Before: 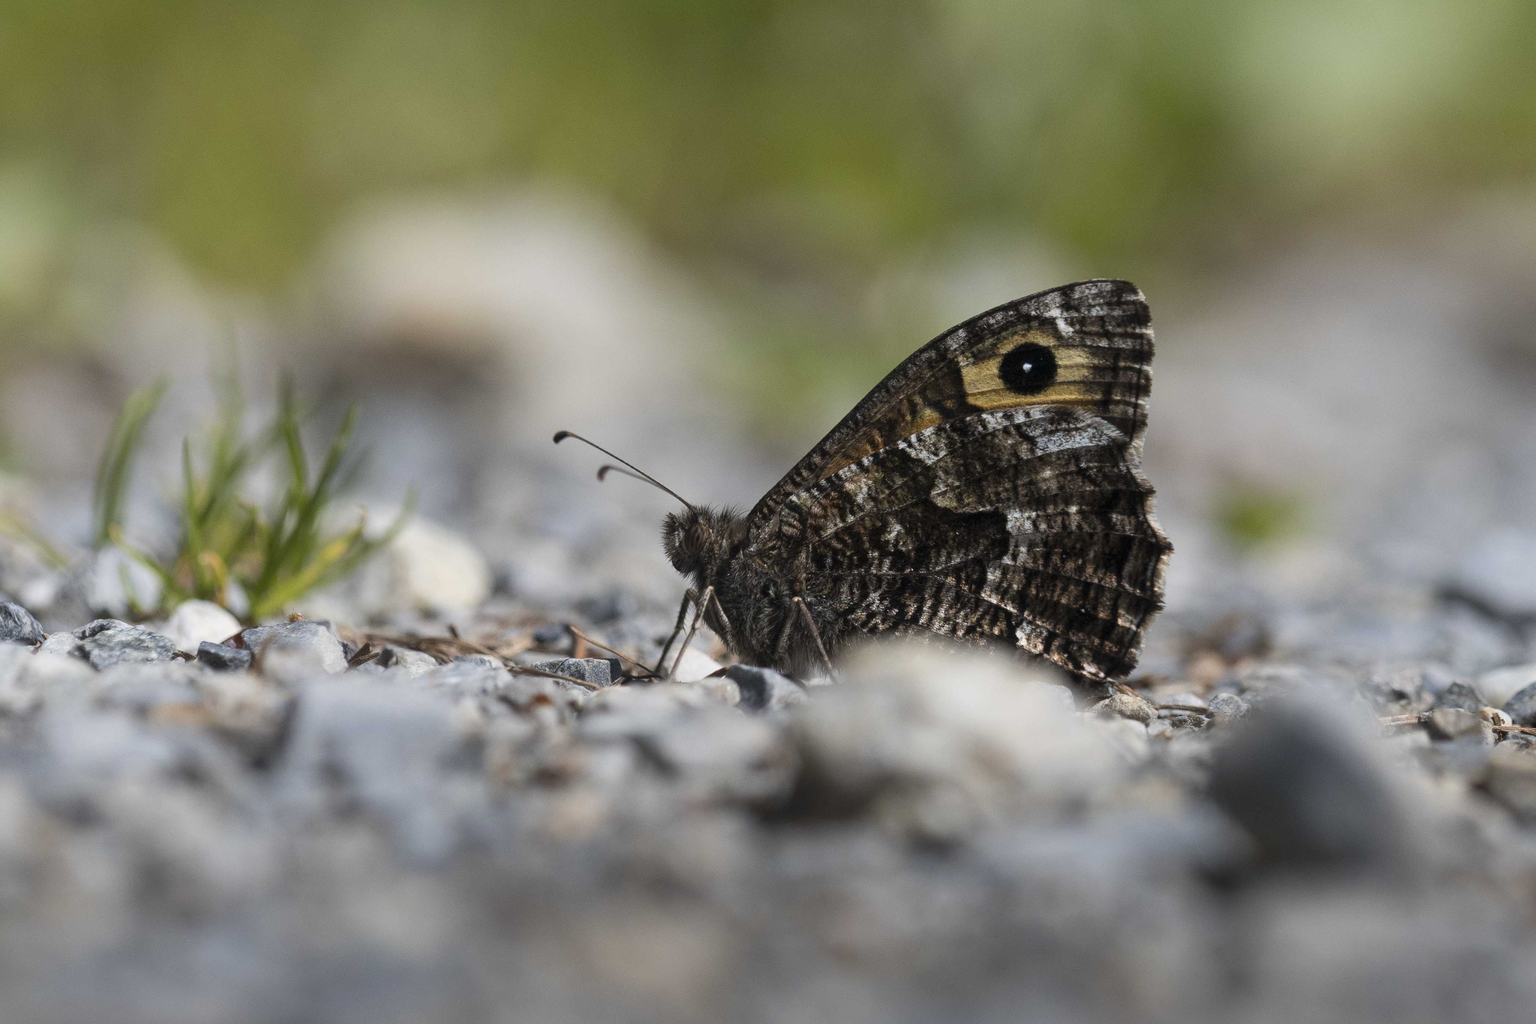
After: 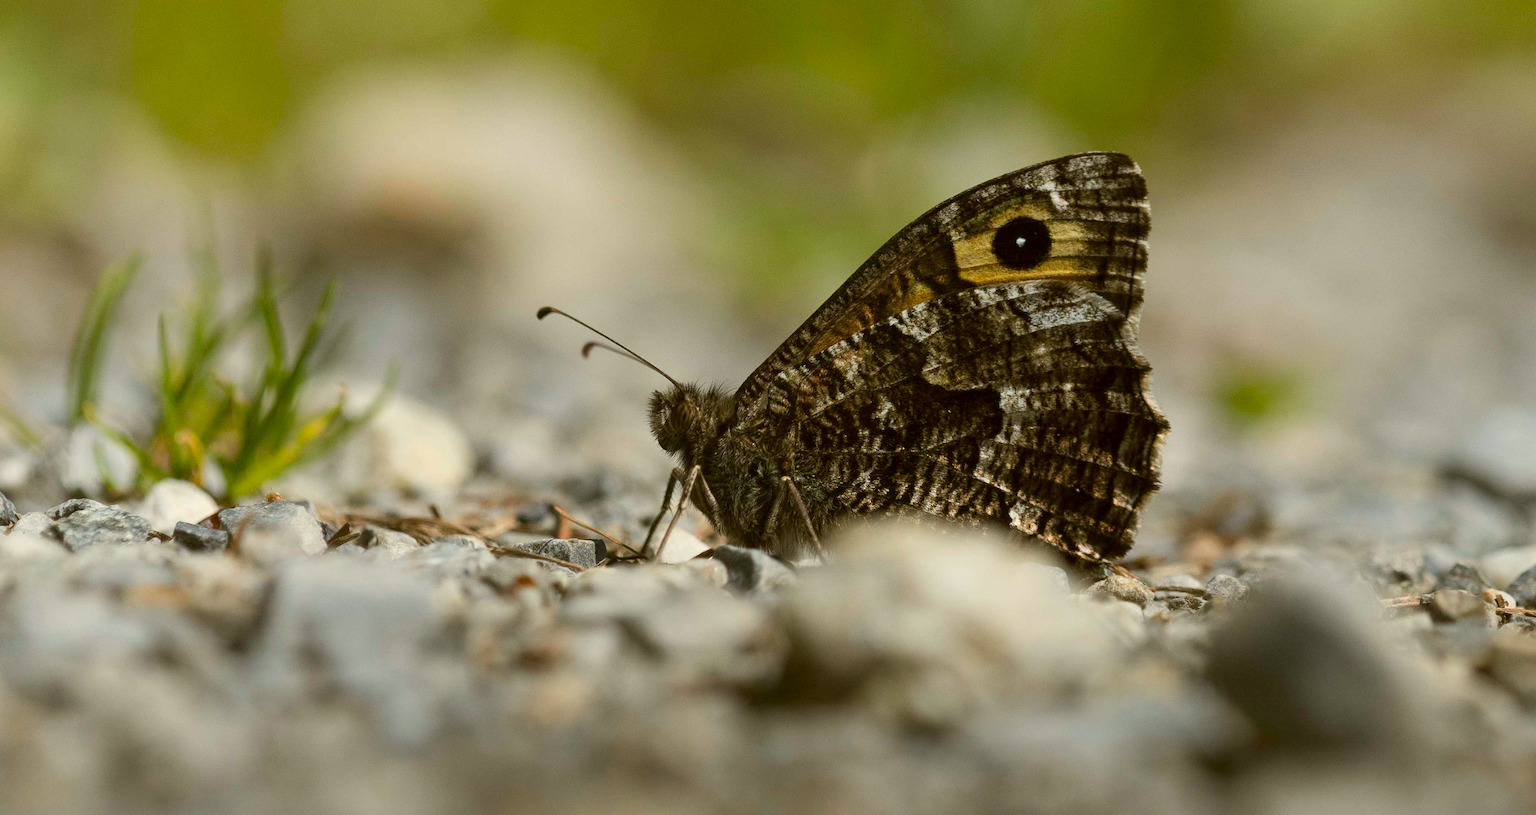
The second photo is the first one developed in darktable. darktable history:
color correction: highlights a* -1.43, highlights b* 10.12, shadows a* 0.395, shadows b* 19.35
color balance: output saturation 110%
crop and rotate: left 1.814%, top 12.818%, right 0.25%, bottom 9.225%
